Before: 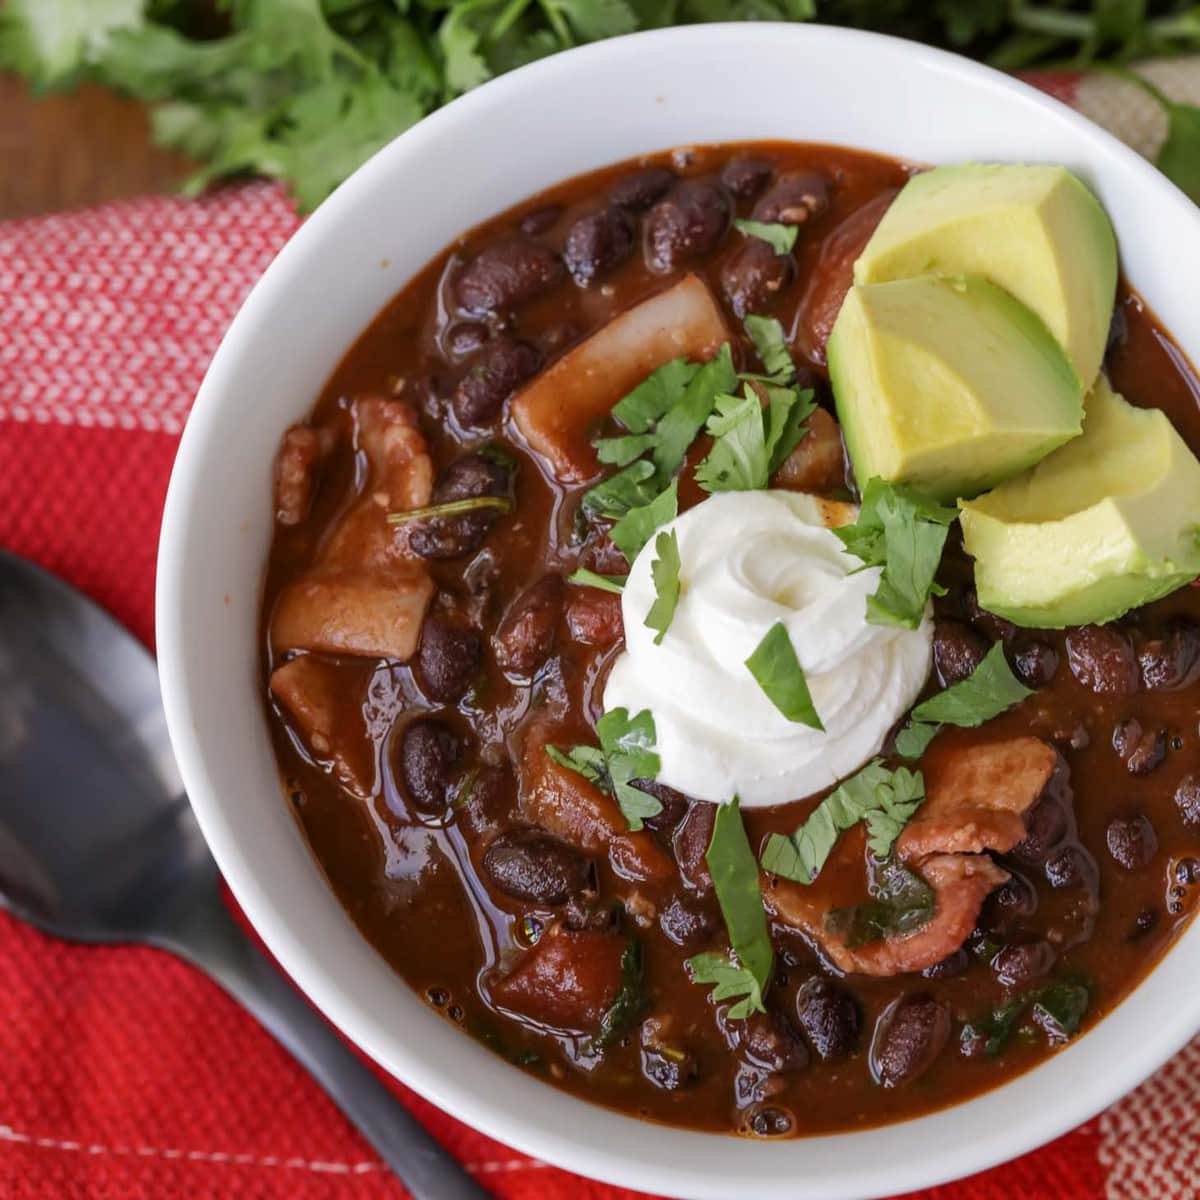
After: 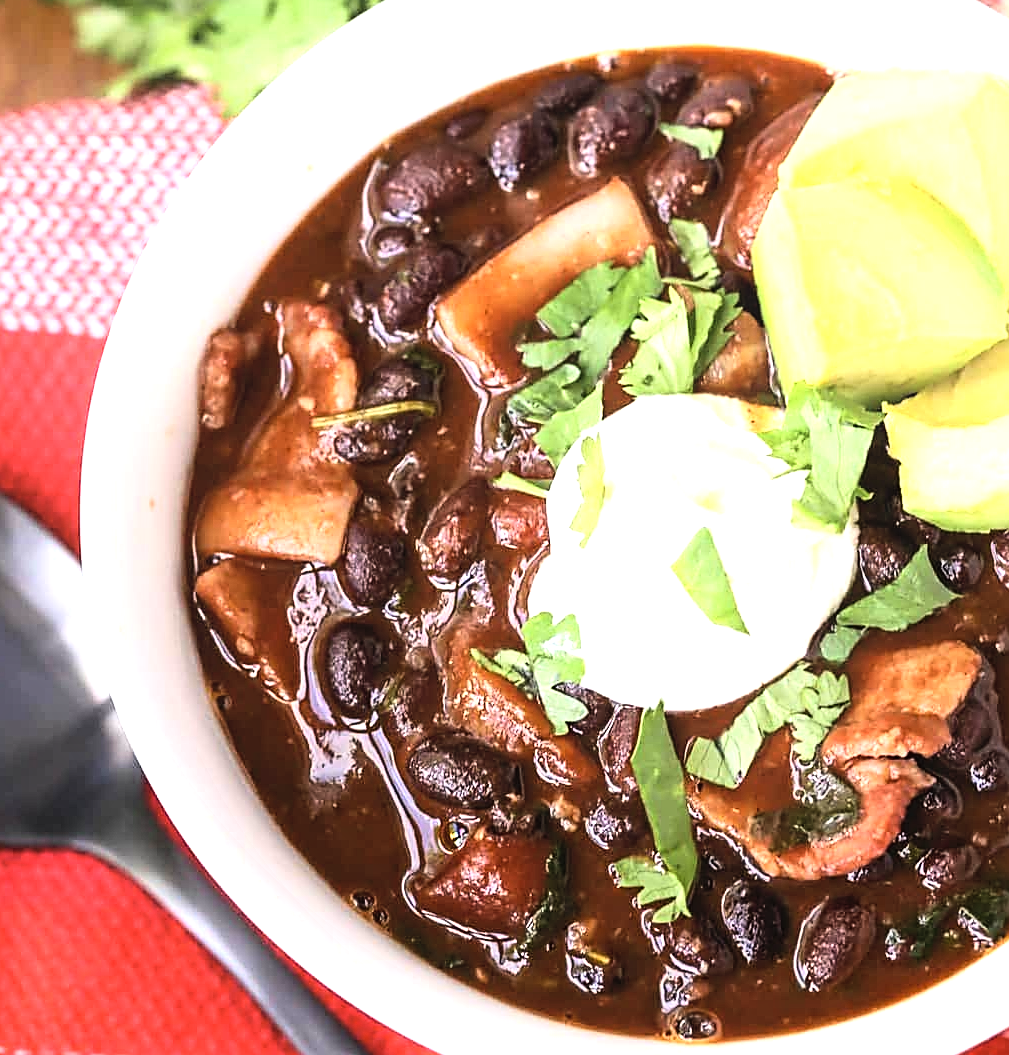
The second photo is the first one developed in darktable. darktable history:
sharpen: on, module defaults
base curve: curves: ch0 [(0, 0) (0.007, 0.004) (0.027, 0.03) (0.046, 0.07) (0.207, 0.54) (0.442, 0.872) (0.673, 0.972) (1, 1)]
contrast brightness saturation: saturation -0.049
exposure: exposure 0.014 EV, compensate highlight preservation false
crop: left 6.298%, top 8.005%, right 9.549%, bottom 4.017%
shadows and highlights: radius 112.76, shadows 51.38, white point adjustment 9.07, highlights -4.59, soften with gaussian
levels: levels [0, 0.474, 0.947]
contrast equalizer: y [[0.439, 0.44, 0.442, 0.457, 0.493, 0.498], [0.5 ×6], [0.5 ×6], [0 ×6], [0 ×6]]
